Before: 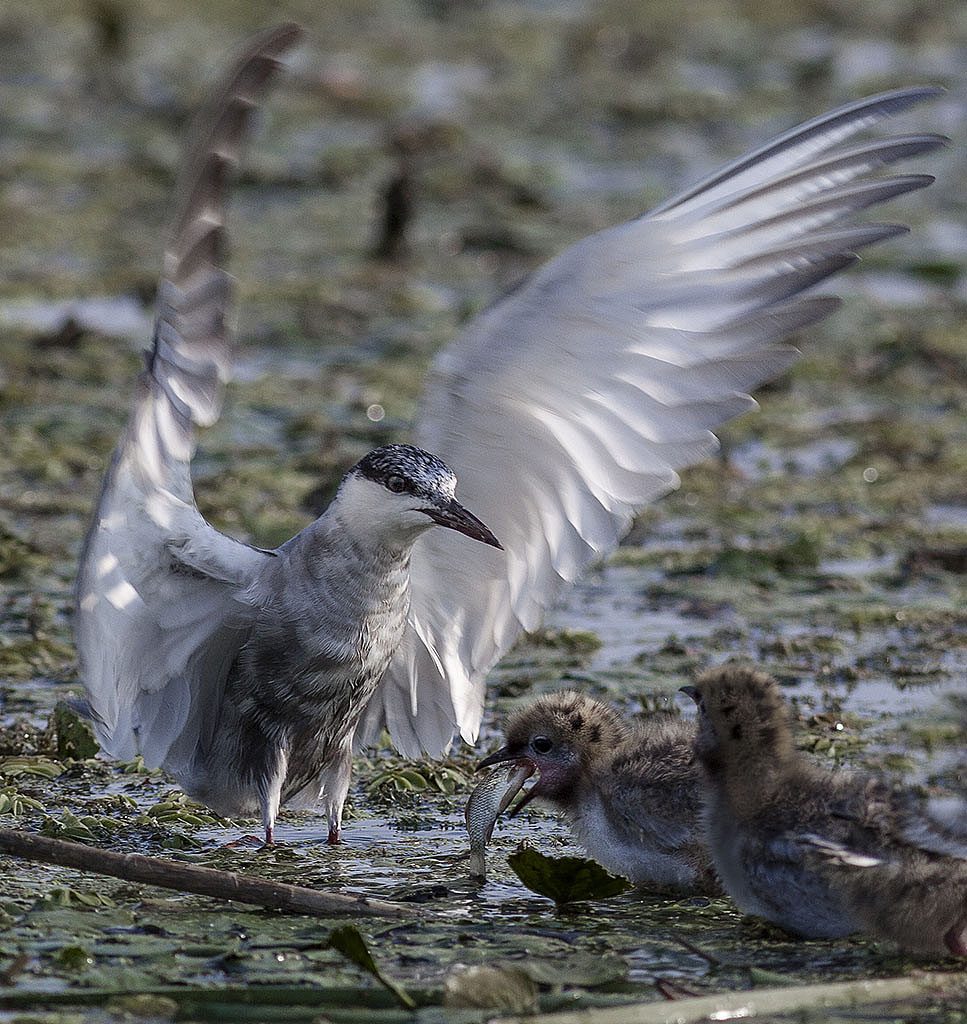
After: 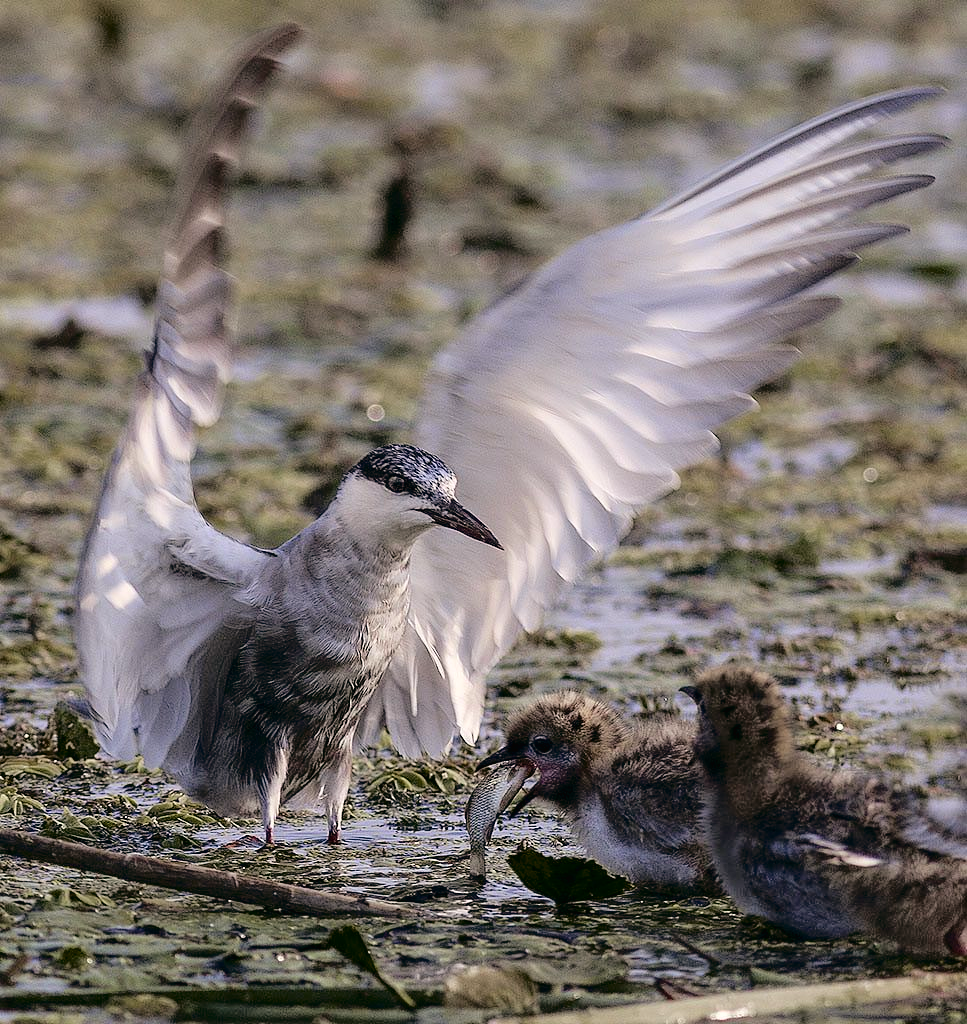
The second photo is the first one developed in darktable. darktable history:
color balance: lift [0.998, 0.998, 1.001, 1.002], gamma [0.995, 1.025, 0.992, 0.975], gain [0.995, 1.02, 0.997, 0.98]
tone curve: curves: ch0 [(0, 0.01) (0.058, 0.039) (0.159, 0.117) (0.282, 0.327) (0.45, 0.534) (0.676, 0.751) (0.89, 0.919) (1, 1)]; ch1 [(0, 0) (0.094, 0.081) (0.285, 0.299) (0.385, 0.403) (0.447, 0.455) (0.495, 0.496) (0.544, 0.552) (0.589, 0.612) (0.722, 0.728) (1, 1)]; ch2 [(0, 0) (0.257, 0.217) (0.43, 0.421) (0.498, 0.507) (0.531, 0.544) (0.56, 0.579) (0.625, 0.642) (1, 1)], color space Lab, independent channels, preserve colors none
